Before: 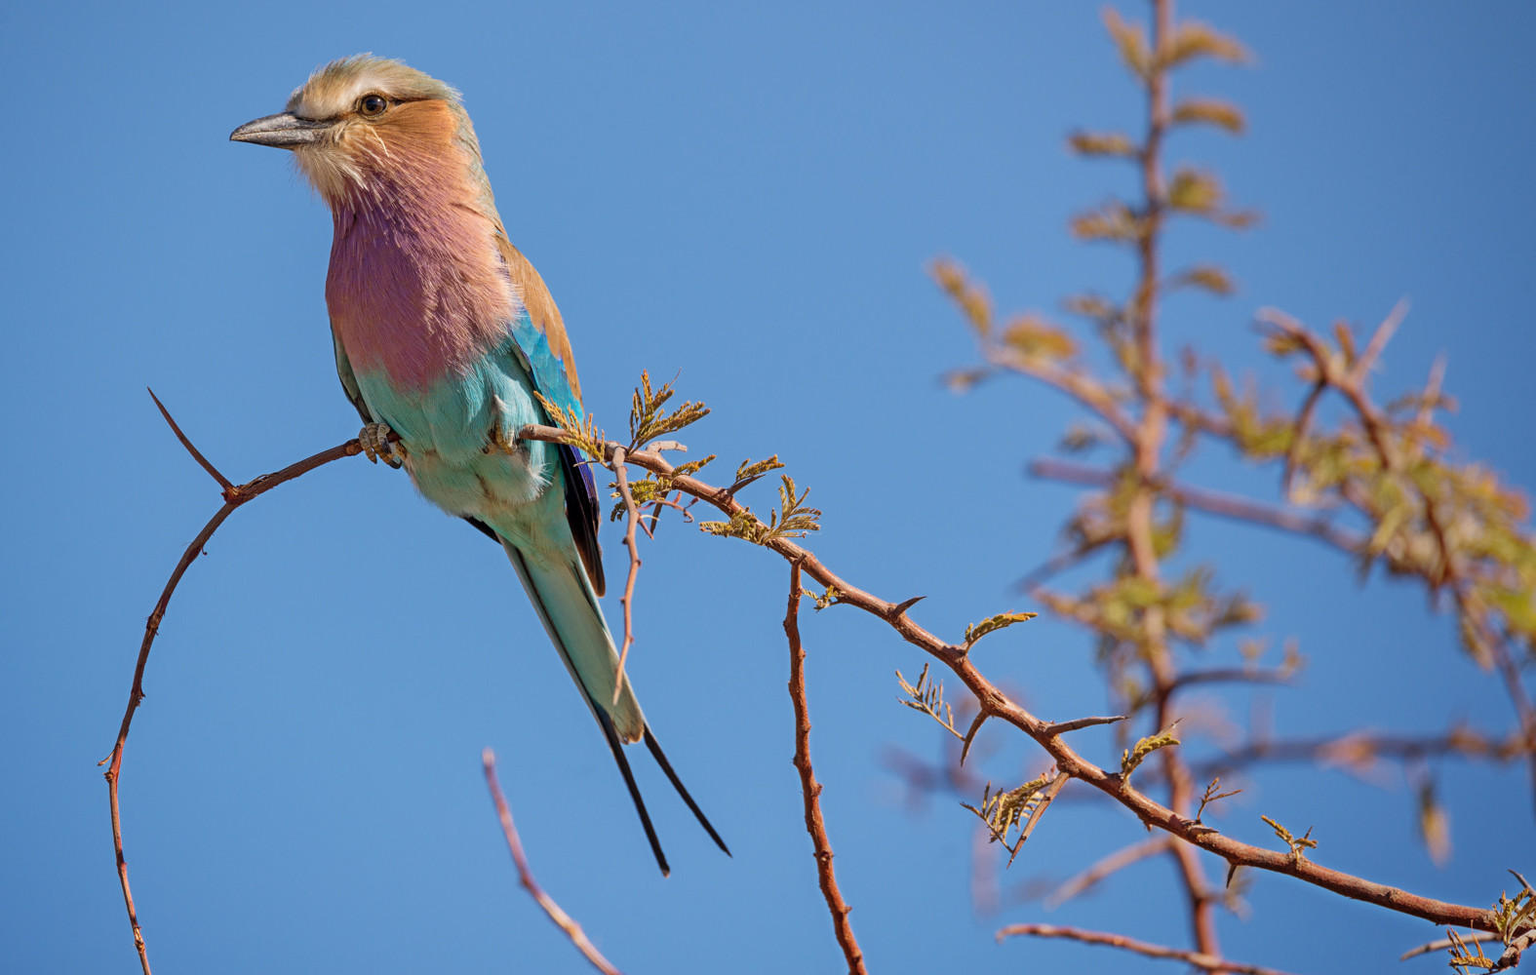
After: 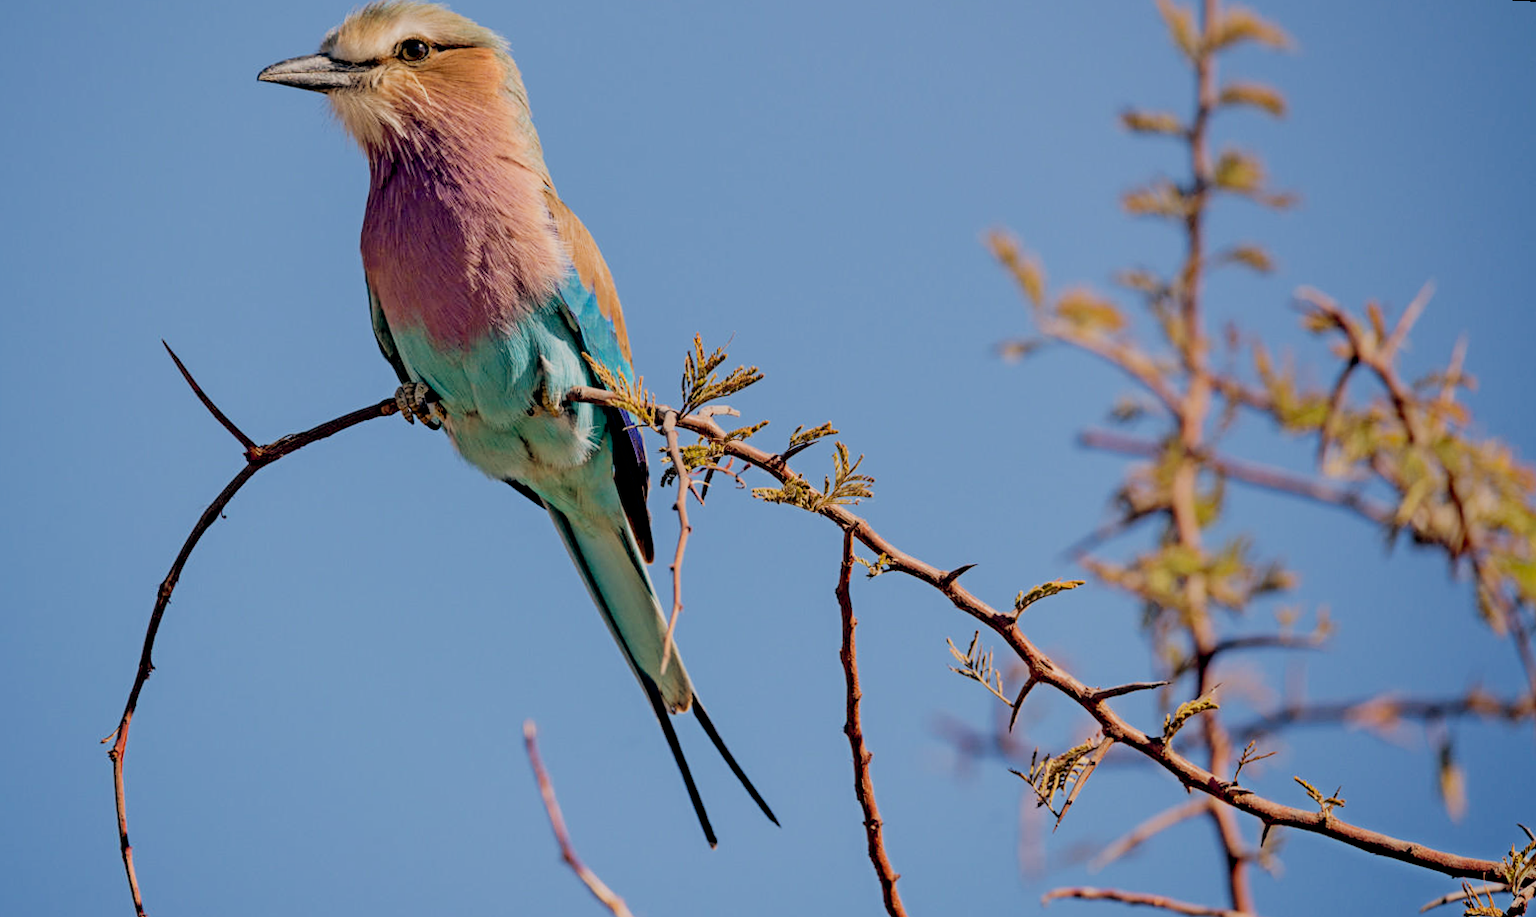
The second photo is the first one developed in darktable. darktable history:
rotate and perspective: rotation 0.679°, lens shift (horizontal) 0.136, crop left 0.009, crop right 0.991, crop top 0.078, crop bottom 0.95
filmic rgb: black relative exposure -5 EV, hardness 2.88, contrast 1.1, highlights saturation mix -20%
color balance: lift [0.975, 0.993, 1, 1.015], gamma [1.1, 1, 1, 0.945], gain [1, 1.04, 1, 0.95]
